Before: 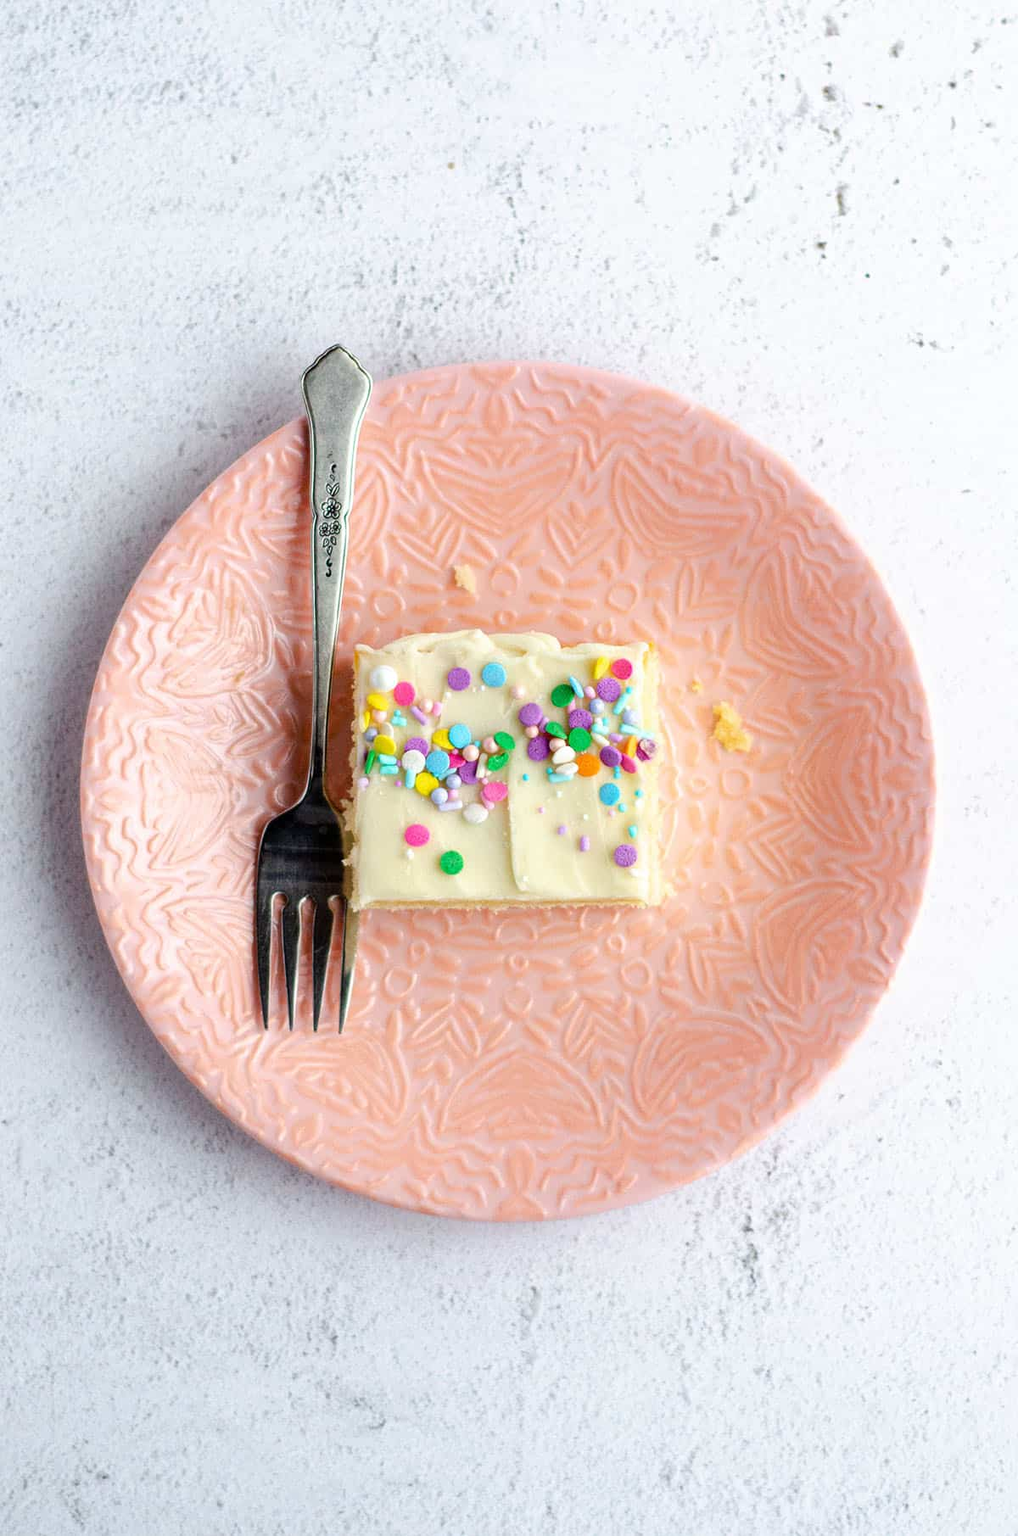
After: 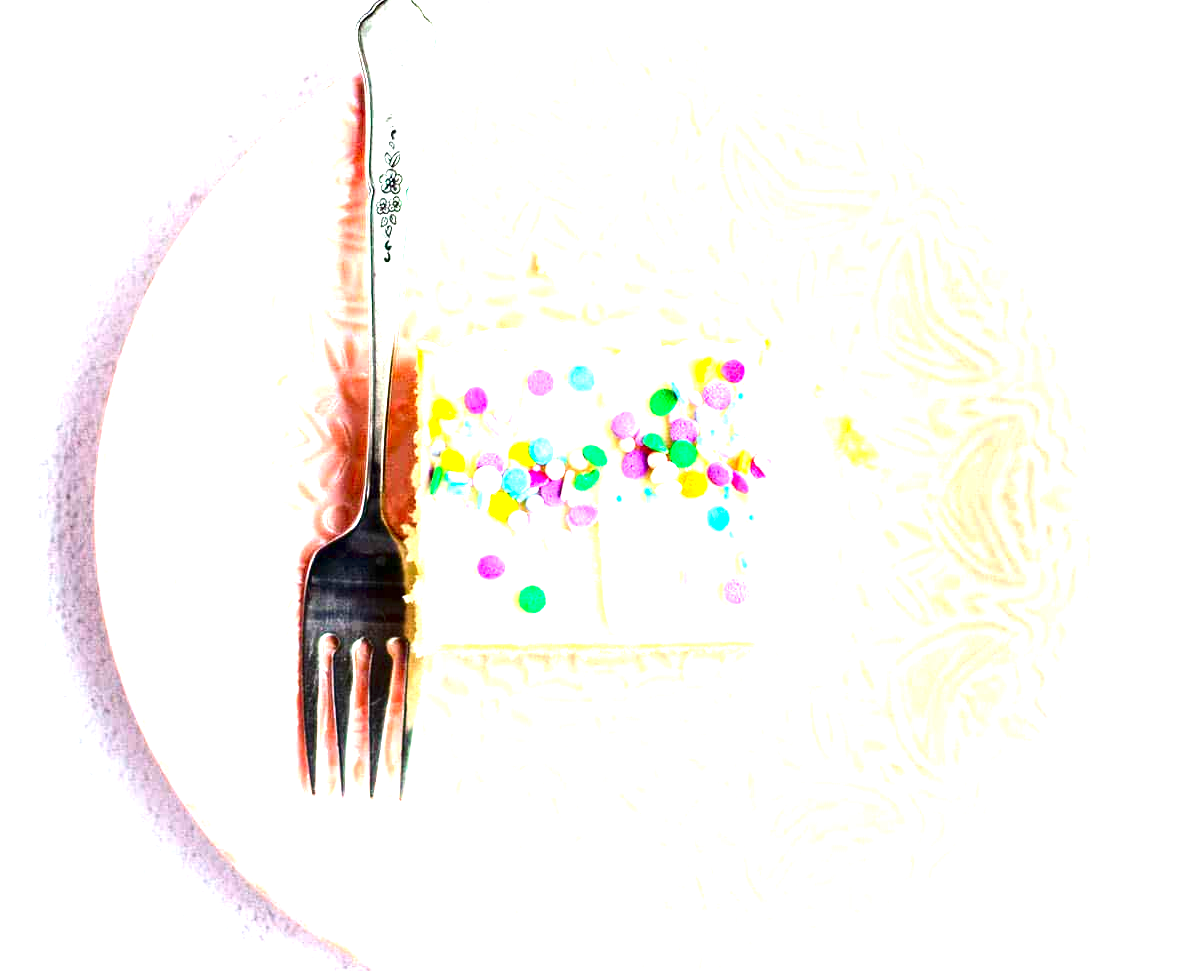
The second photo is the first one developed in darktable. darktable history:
exposure: exposure 1.988 EV, compensate highlight preservation false
crop and rotate: top 23.181%, bottom 23.165%
contrast brightness saturation: contrast 0.121, brightness -0.121, saturation 0.198
